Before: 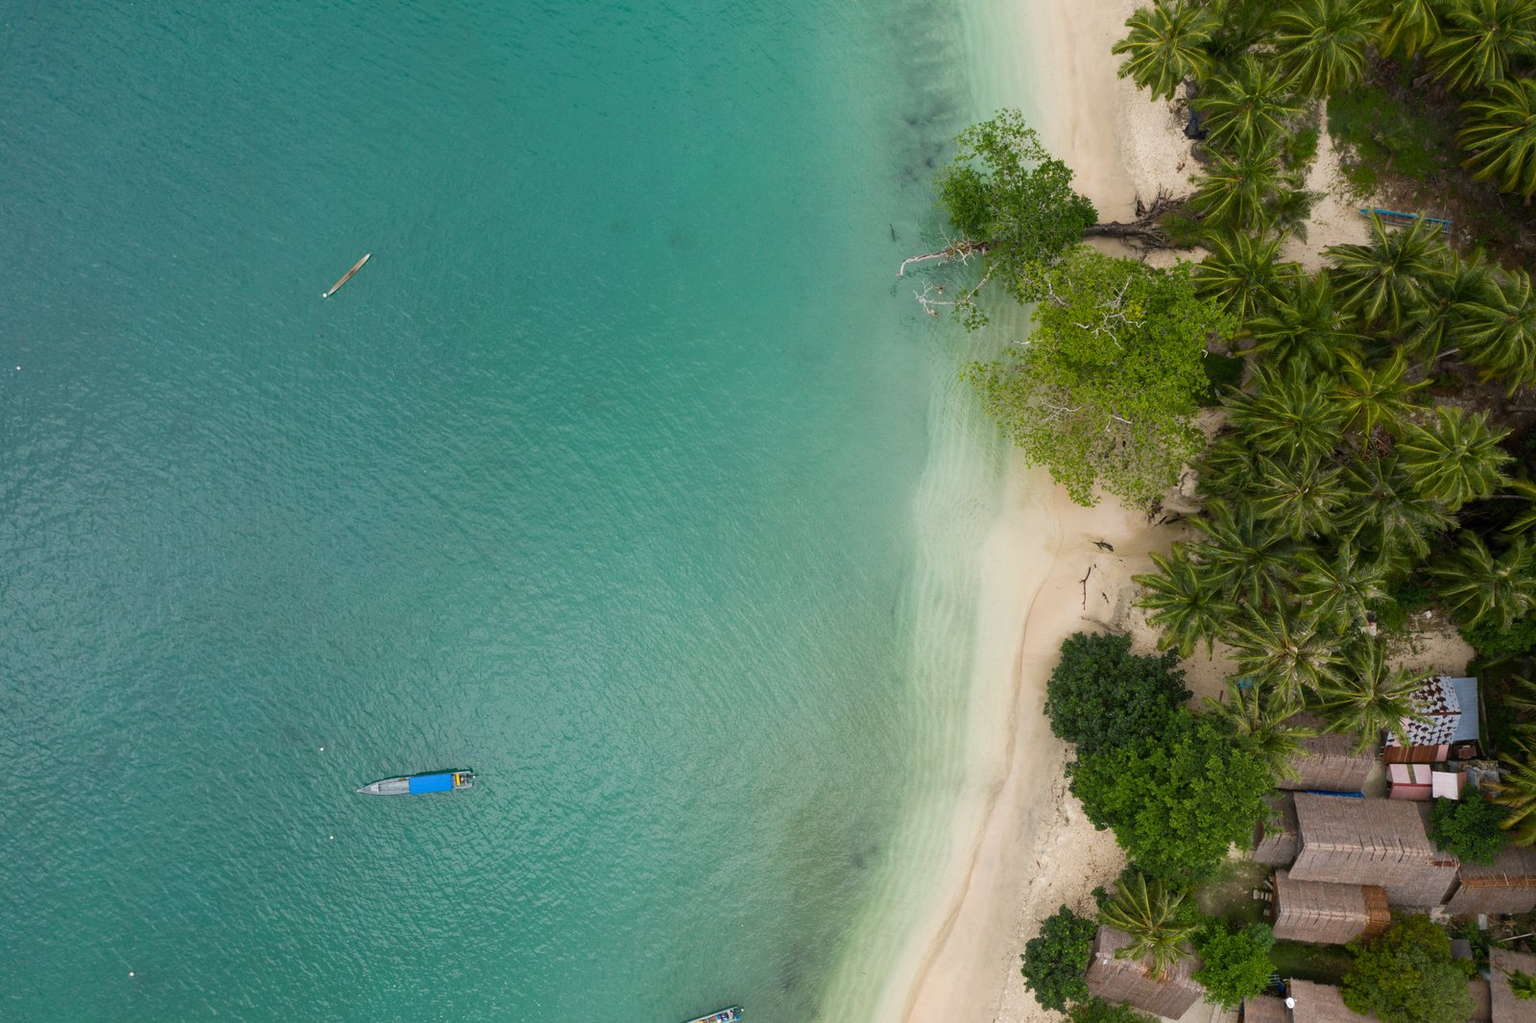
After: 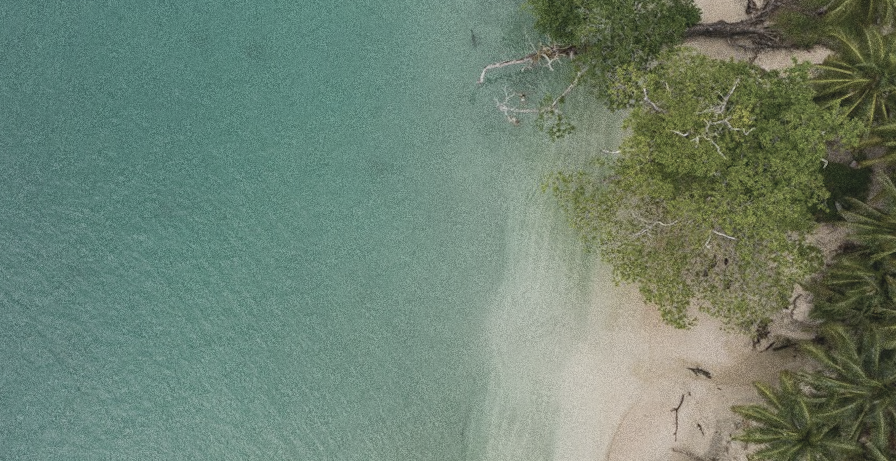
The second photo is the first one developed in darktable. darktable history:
rotate and perspective: rotation 1.69°, lens shift (vertical) -0.023, lens shift (horizontal) -0.291, crop left 0.025, crop right 0.988, crop top 0.092, crop bottom 0.842
contrast brightness saturation: contrast -0.26, saturation -0.43
crop: left 20.932%, top 15.471%, right 21.848%, bottom 34.081%
grain: coarseness 0.09 ISO, strength 40%
local contrast: detail 130%
